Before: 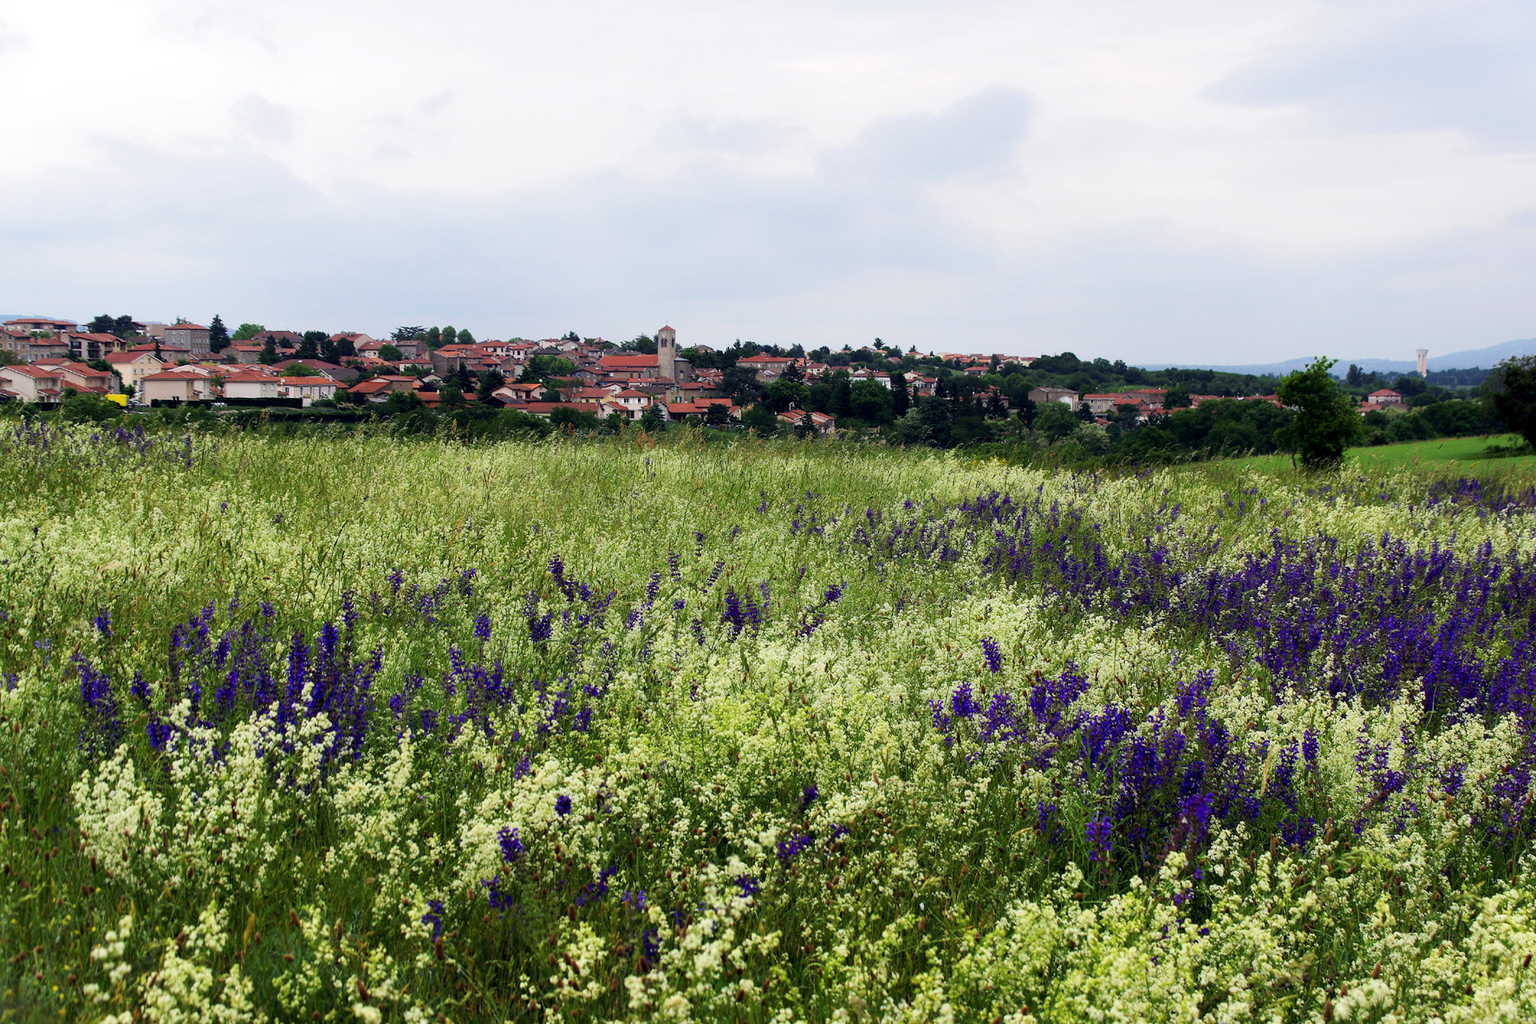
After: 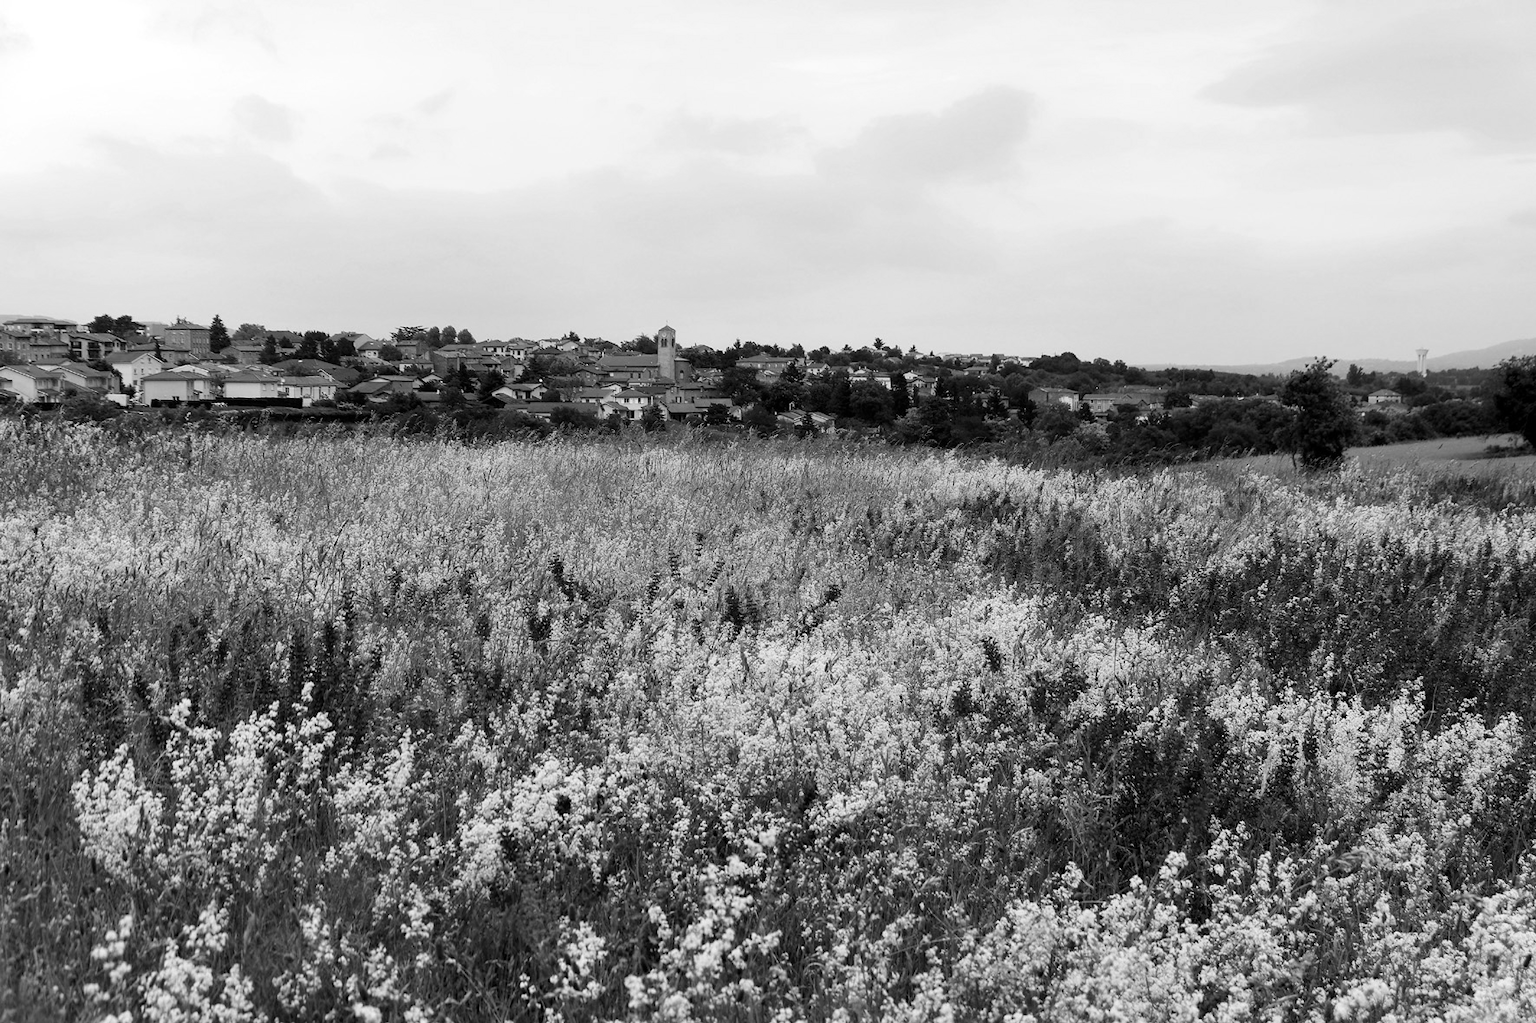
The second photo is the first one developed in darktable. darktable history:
shadows and highlights: shadows 30.86, highlights 0, soften with gaussian
monochrome: on, module defaults
